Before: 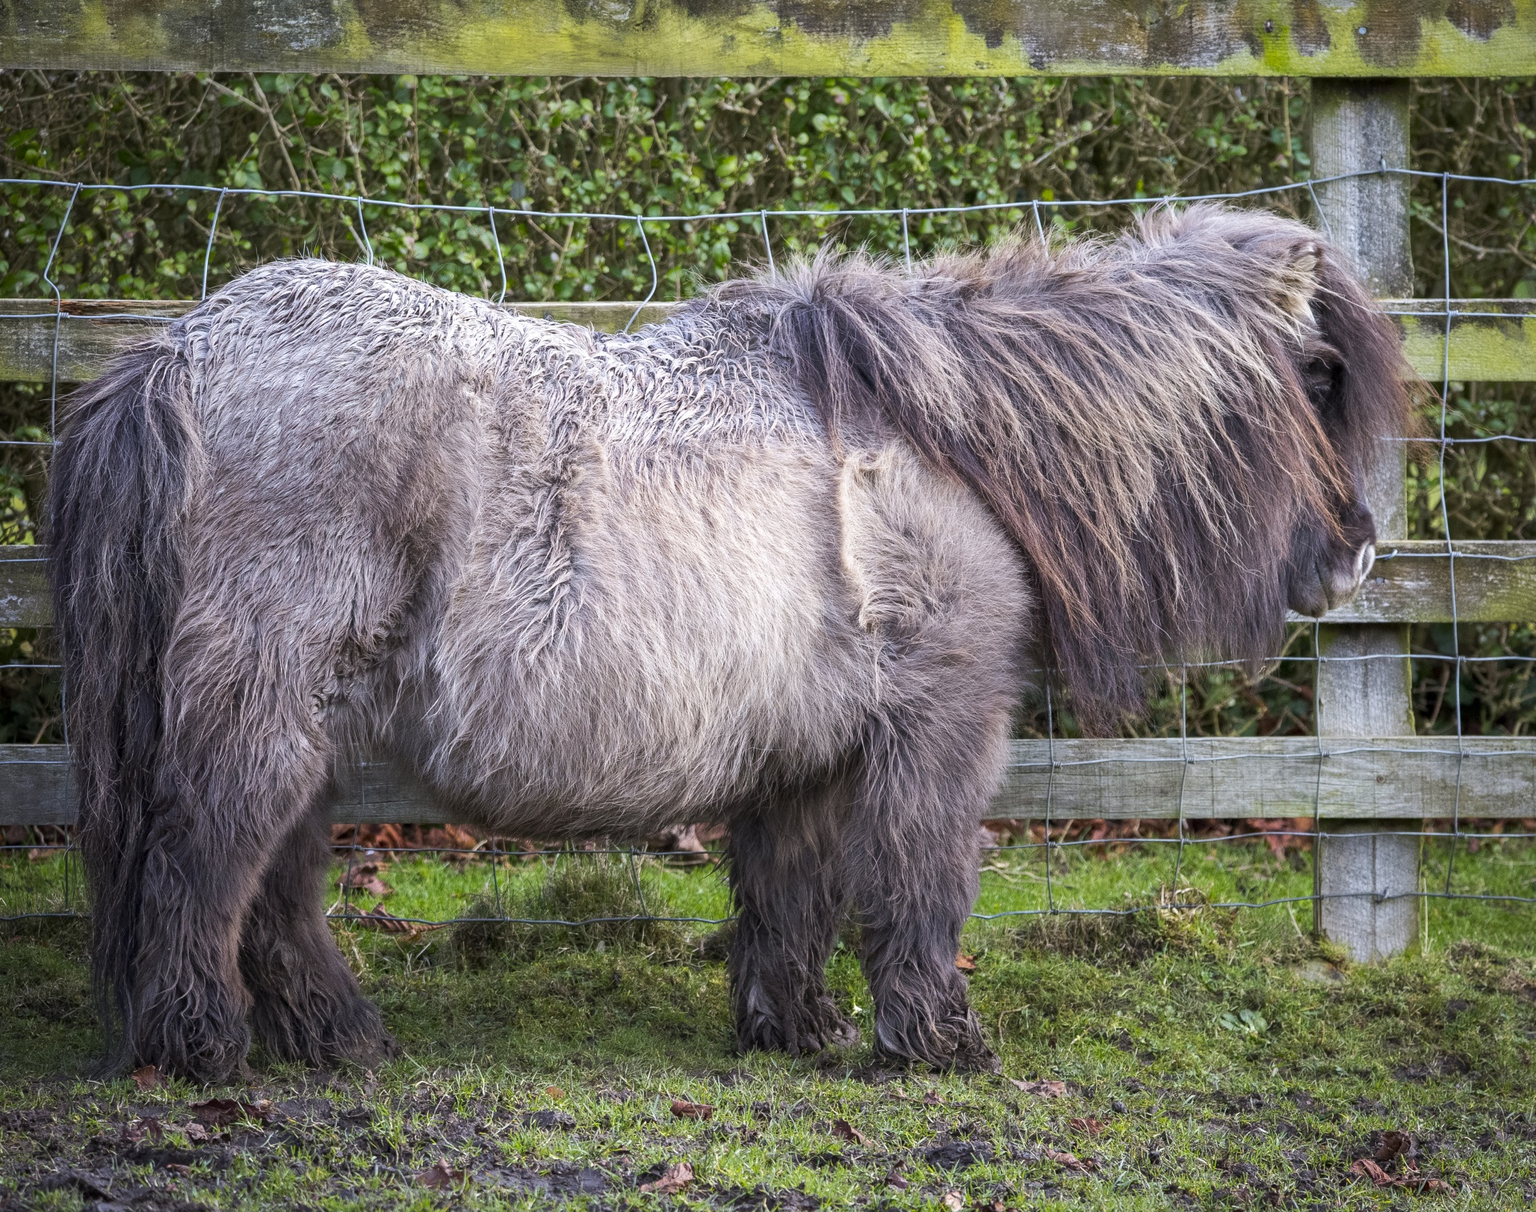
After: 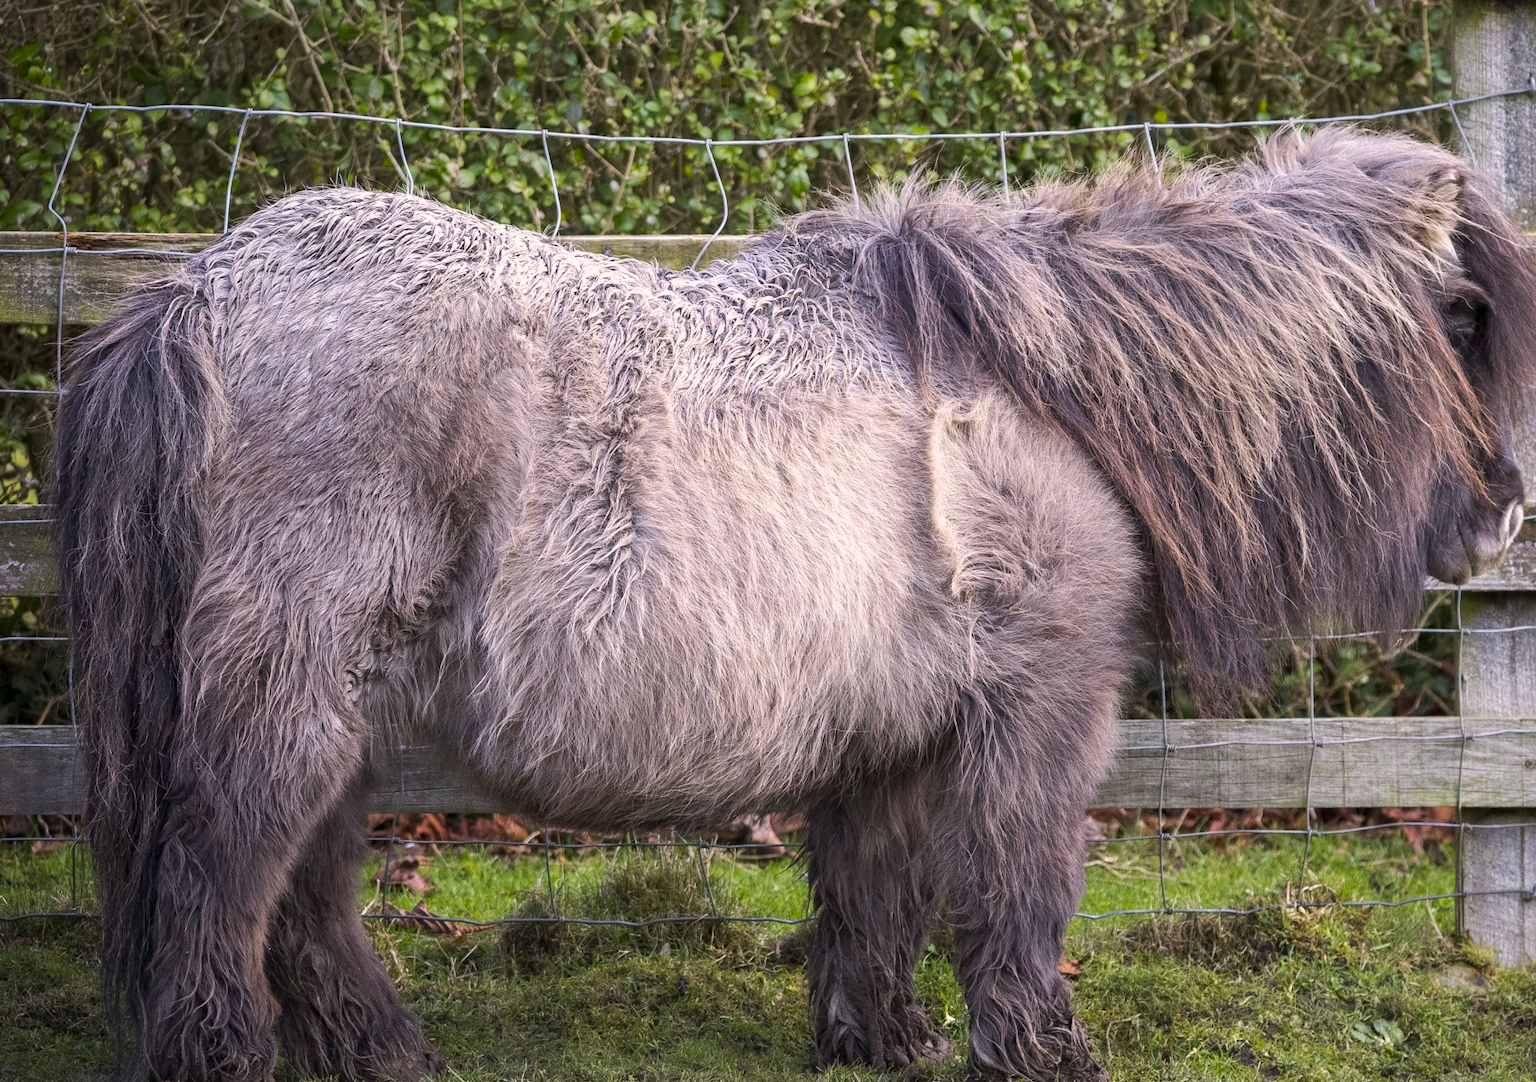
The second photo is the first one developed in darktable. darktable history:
color correction: highlights a* 5.9, highlights b* 4.83
crop: top 7.398%, right 9.703%, bottom 11.976%
